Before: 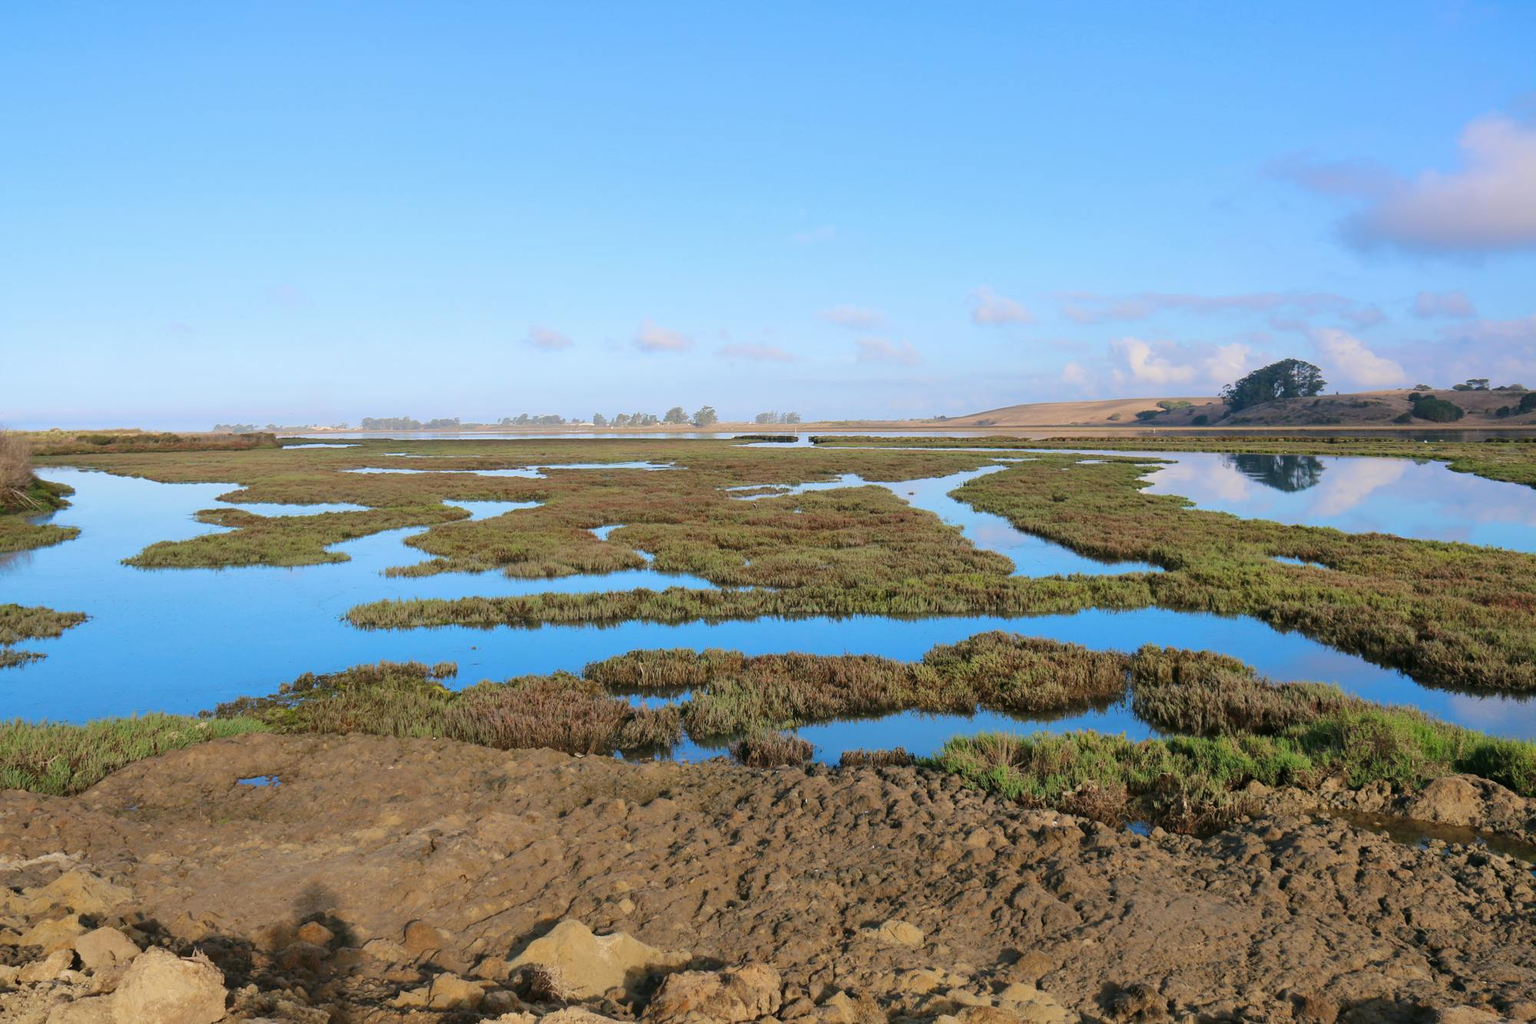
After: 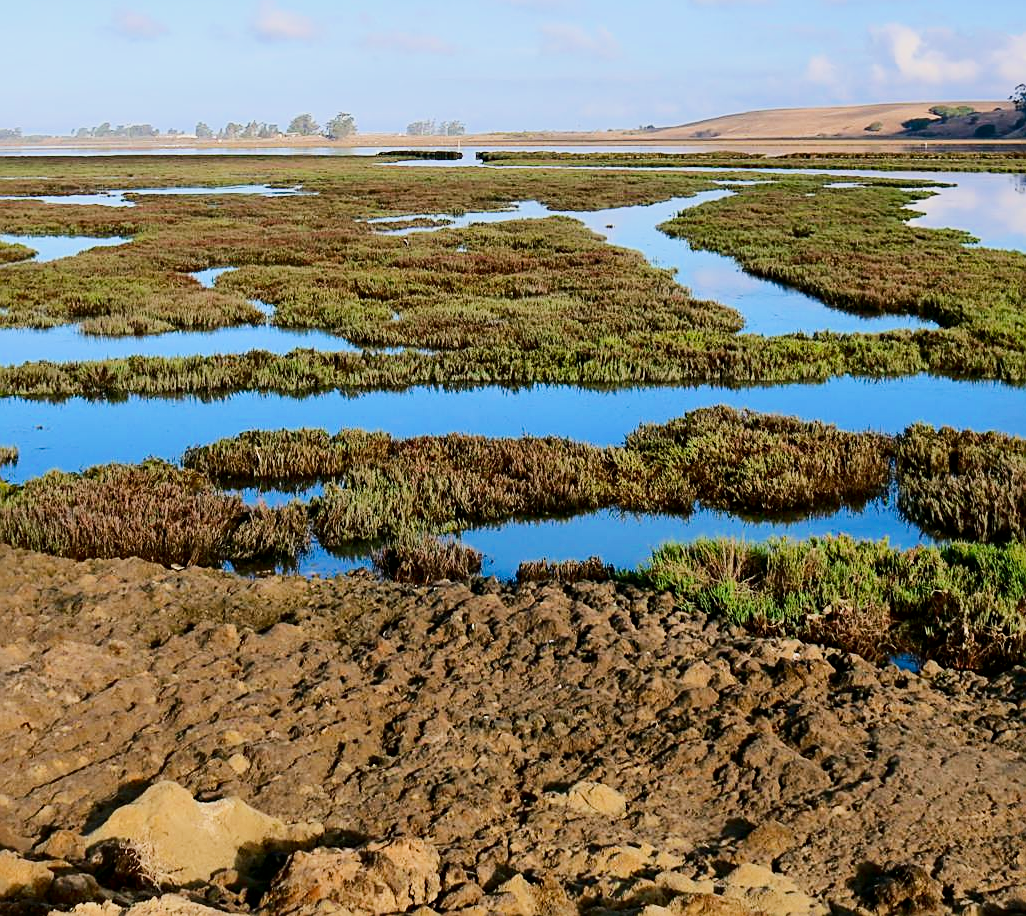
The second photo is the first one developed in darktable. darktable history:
filmic rgb: black relative exposure -7.65 EV, white relative exposure 4.56 EV, hardness 3.61, contrast 1.051
crop and rotate: left 28.861%, top 31.258%, right 19.814%
local contrast: mode bilateral grid, contrast 19, coarseness 50, detail 119%, midtone range 0.2
exposure: exposure 0.61 EV, compensate exposure bias true, compensate highlight preservation false
contrast brightness saturation: contrast 0.217, brightness -0.188, saturation 0.234
sharpen: on, module defaults
